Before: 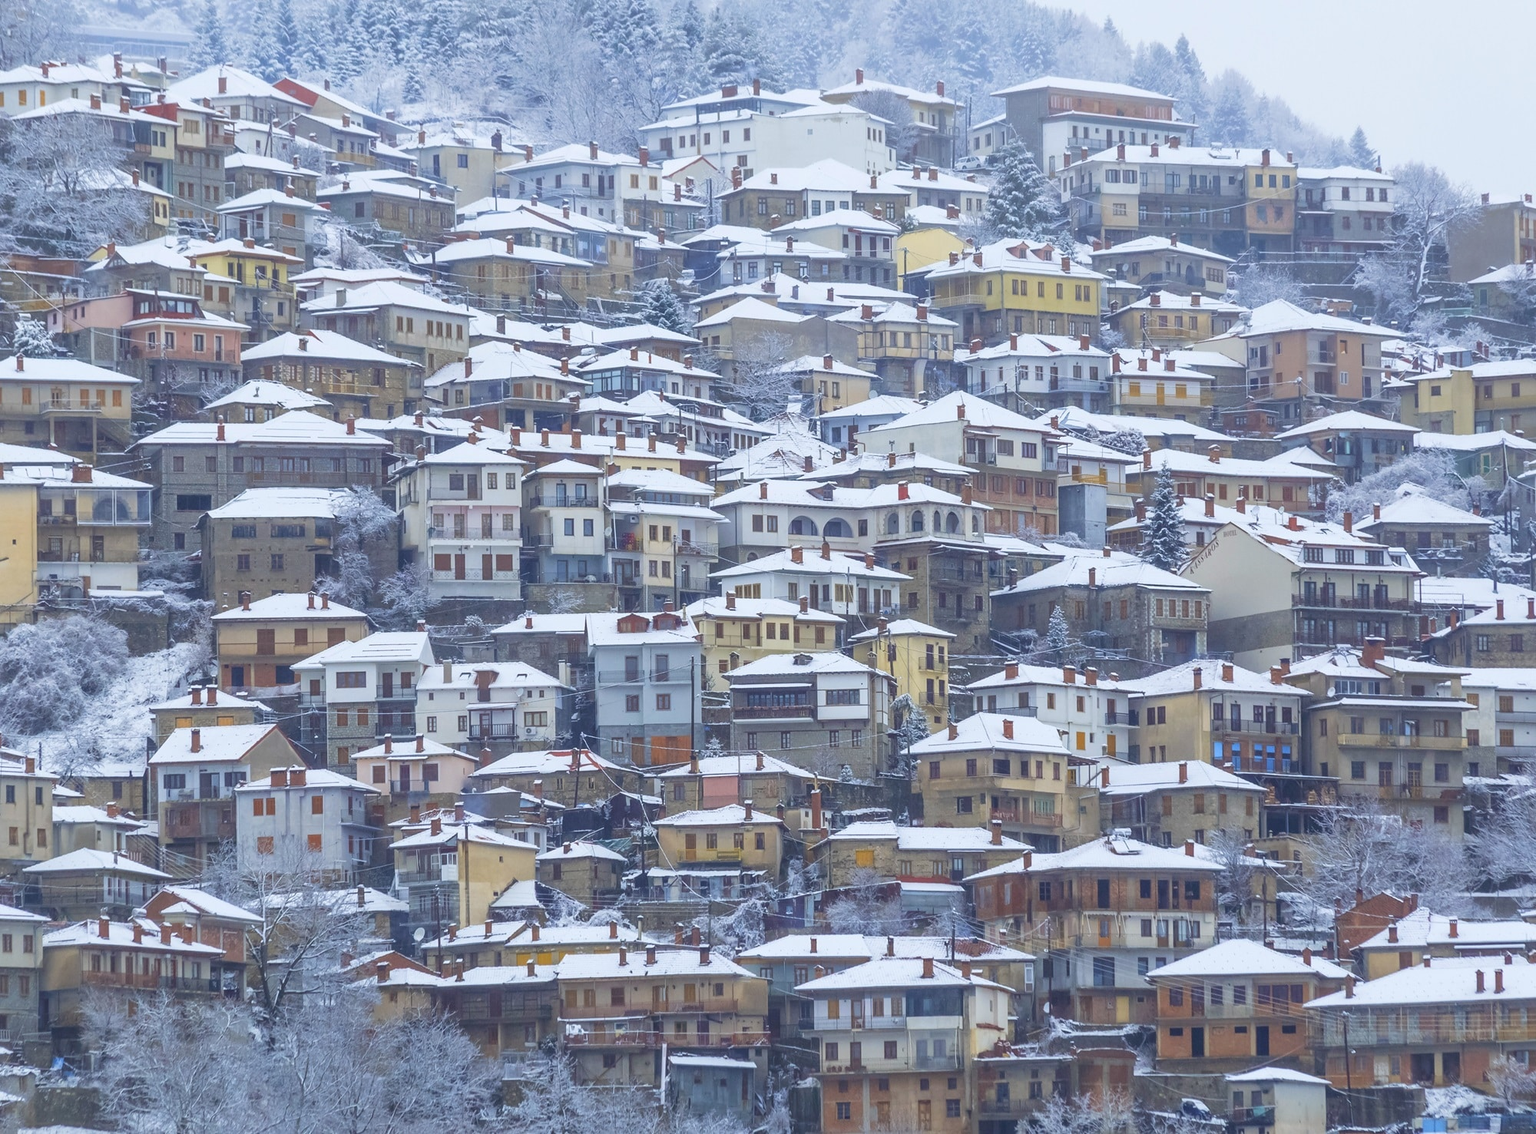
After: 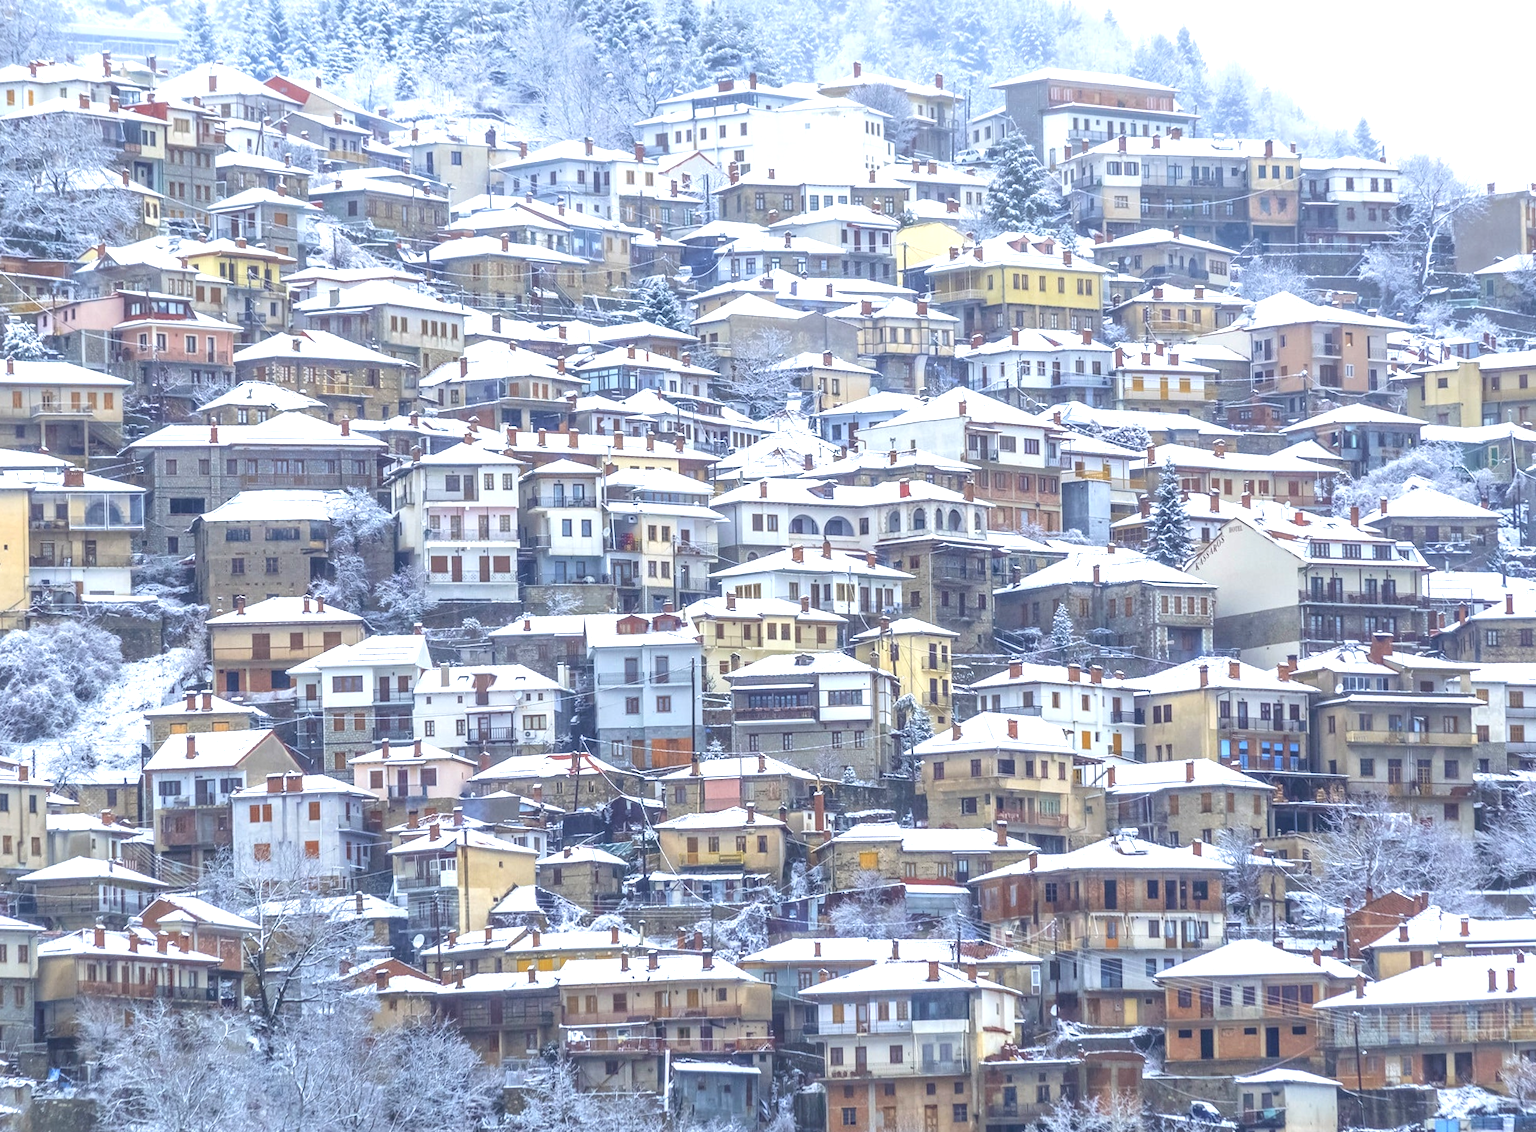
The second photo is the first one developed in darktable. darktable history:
exposure: black level correction 0, exposure 0.7 EV, compensate exposure bias true, compensate highlight preservation false
rotate and perspective: rotation -0.45°, automatic cropping original format, crop left 0.008, crop right 0.992, crop top 0.012, crop bottom 0.988
local contrast: detail 130%
